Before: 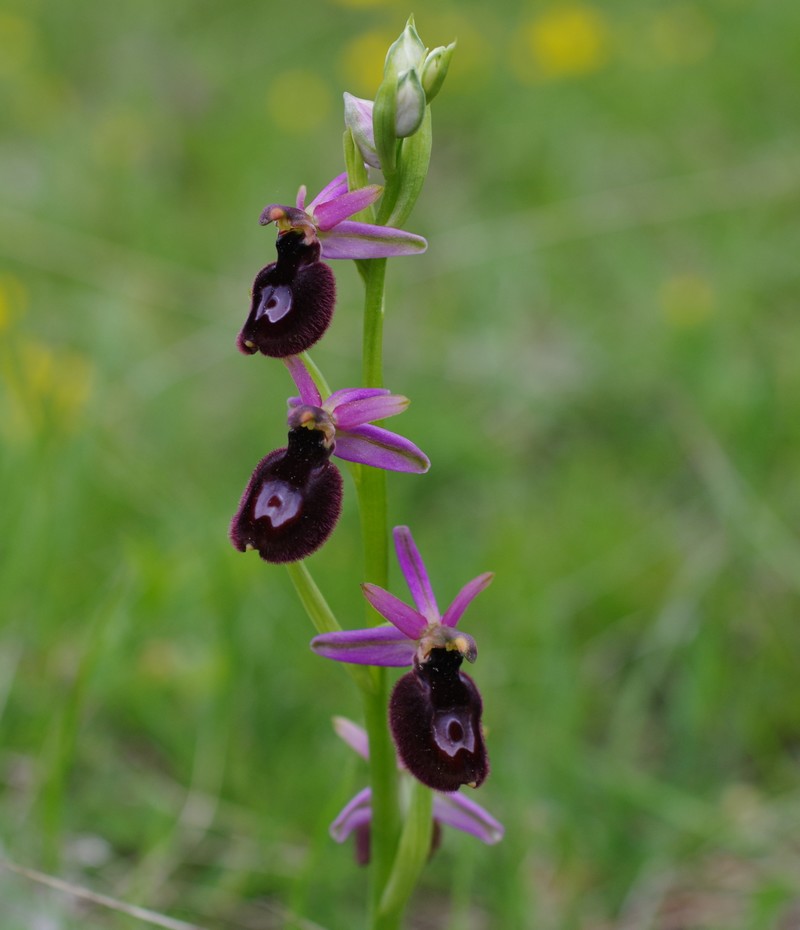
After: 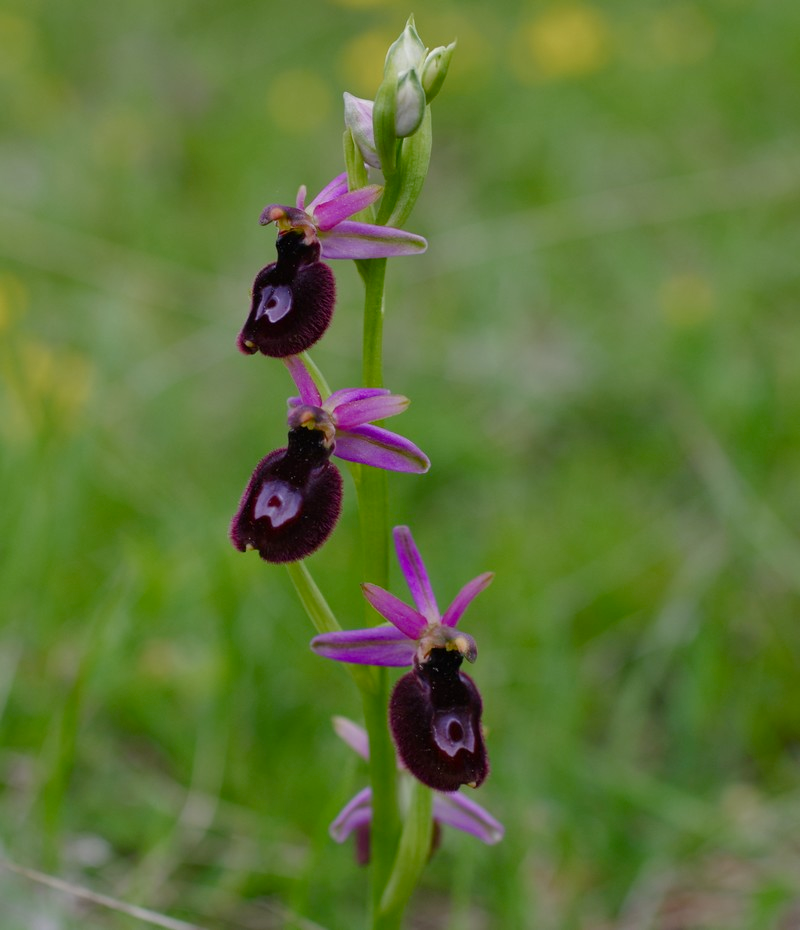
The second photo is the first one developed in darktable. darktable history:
color balance rgb: highlights gain › chroma 0.212%, highlights gain › hue 332.39°, perceptual saturation grading › global saturation 20%, perceptual saturation grading › highlights -49.944%, perceptual saturation grading › shadows 24.302%
exposure: exposure -0.138 EV, compensate highlight preservation false
